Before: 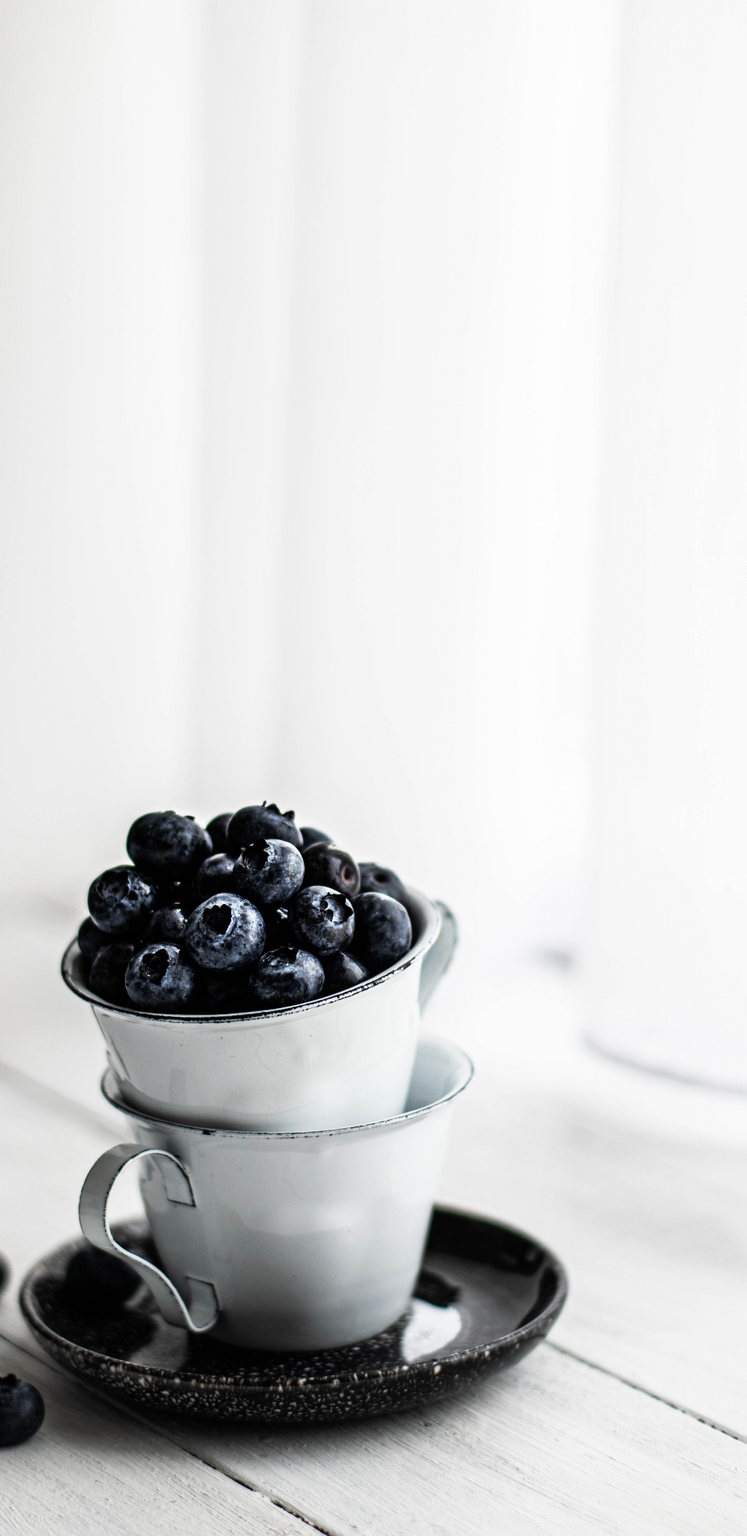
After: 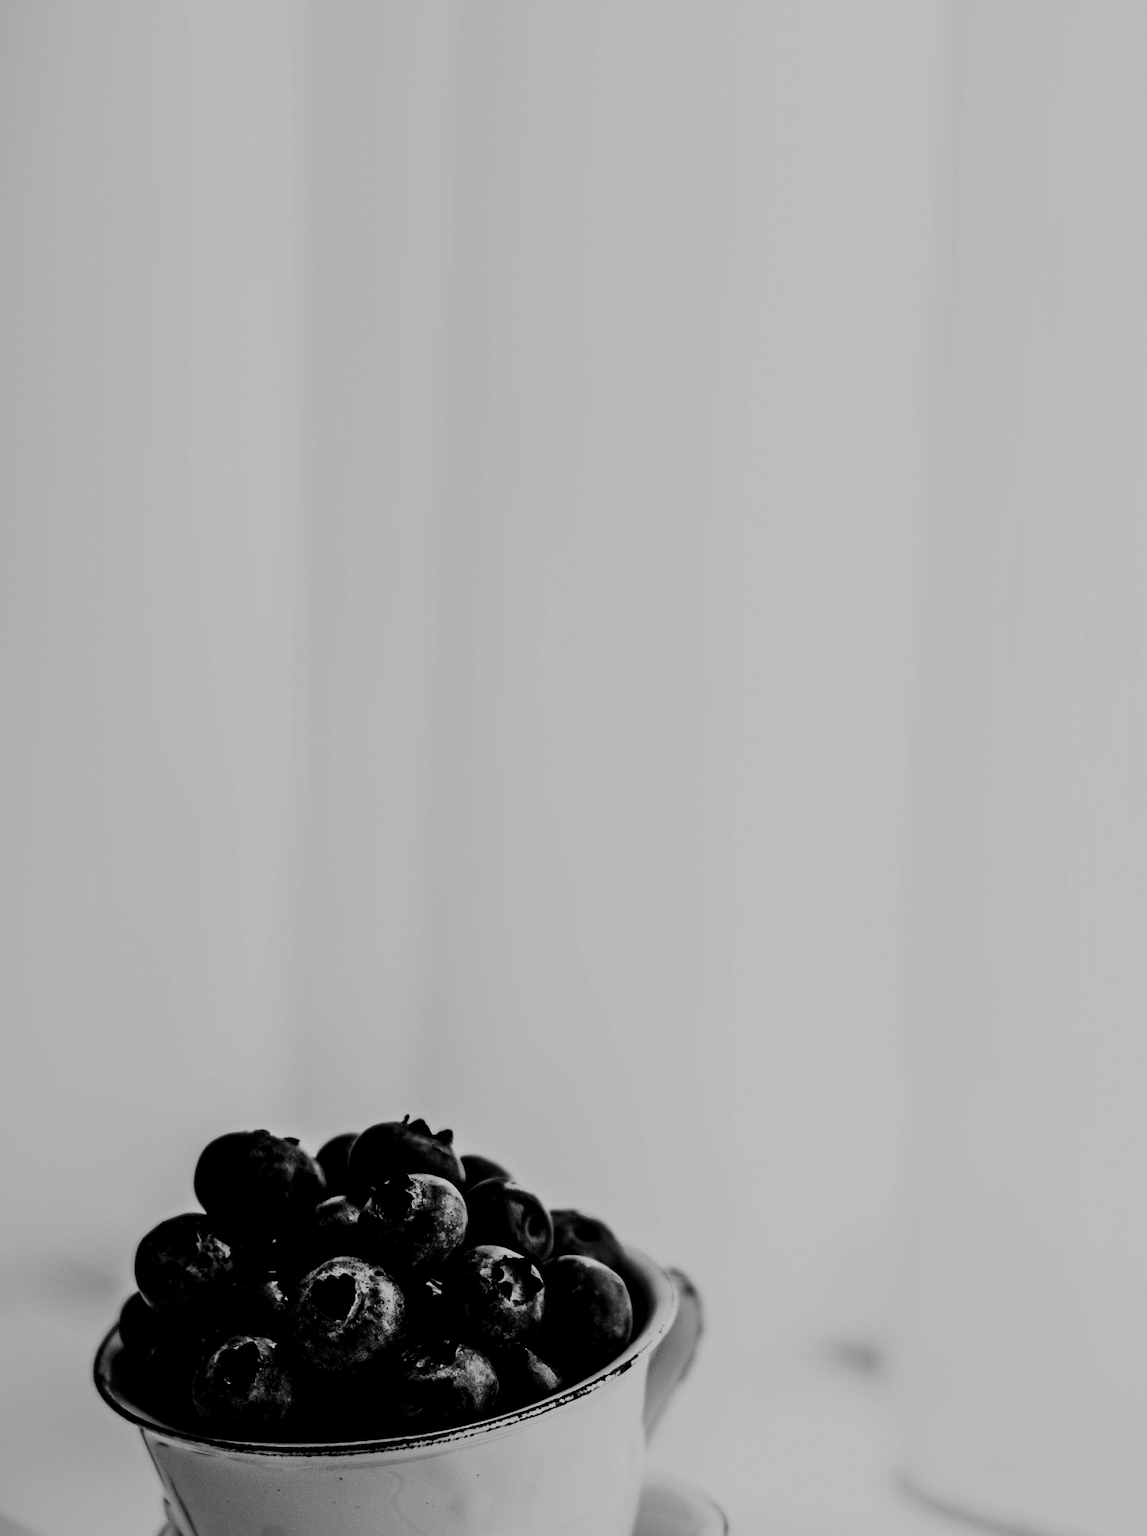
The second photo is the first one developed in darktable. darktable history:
filmic rgb: black relative exposure -5.07 EV, white relative exposure 3.98 EV, hardness 2.89, contrast 1.3, highlights saturation mix -29.19%
contrast brightness saturation: contrast -0.037, brightness -0.595, saturation -0.981
crop and rotate: top 4.926%, bottom 29.944%
